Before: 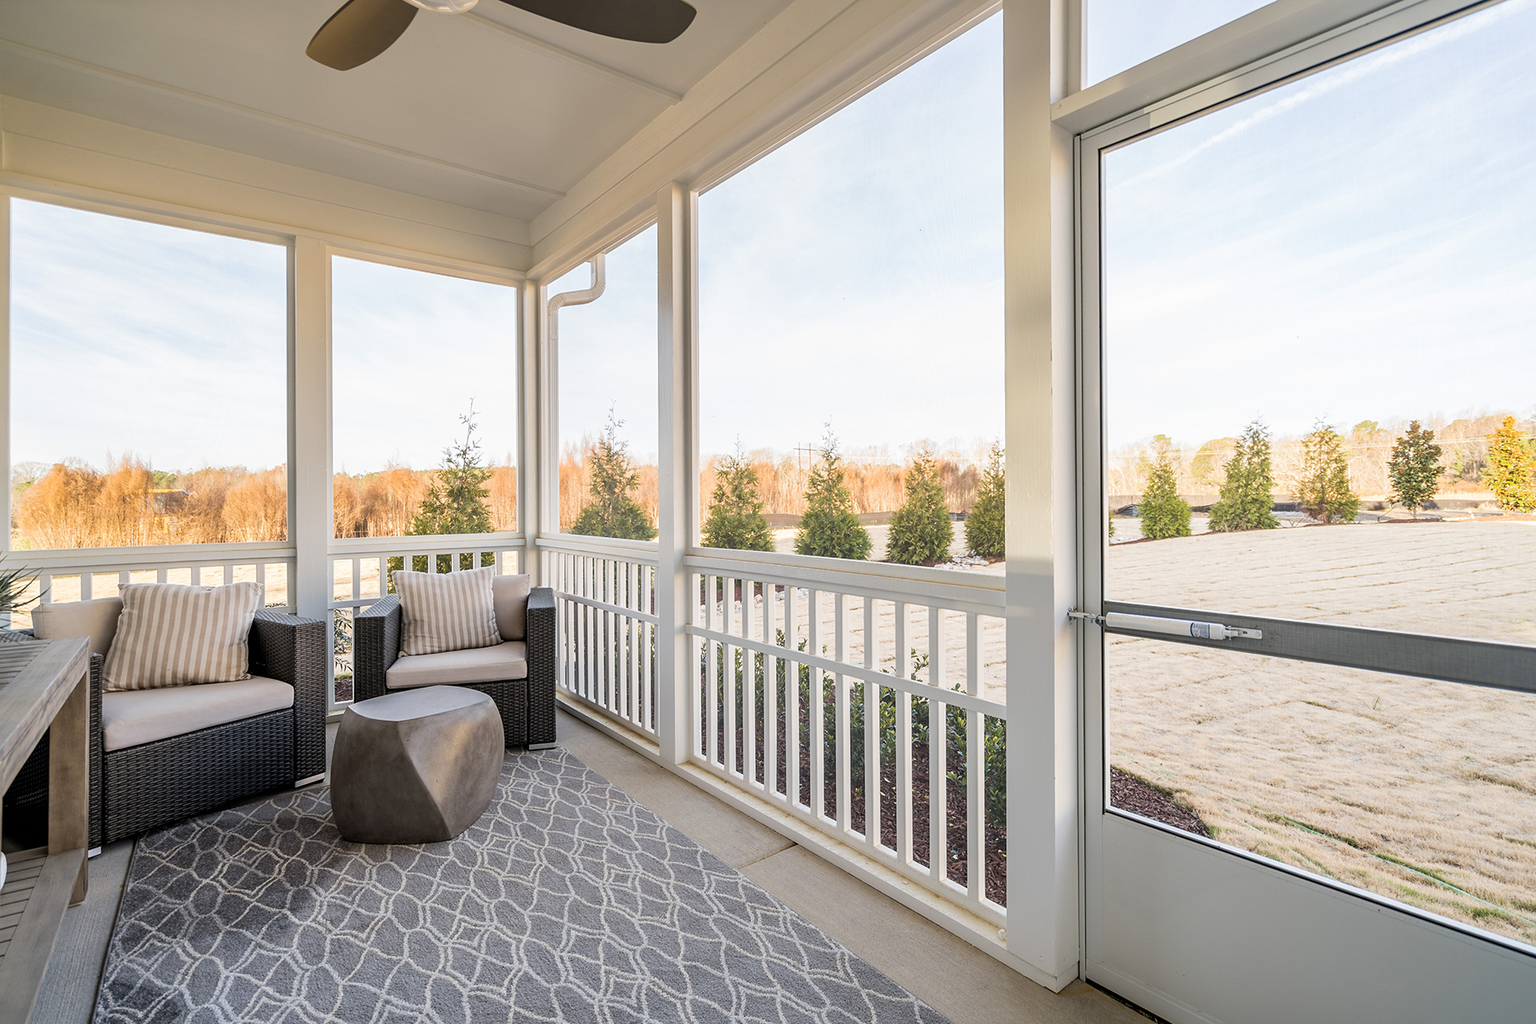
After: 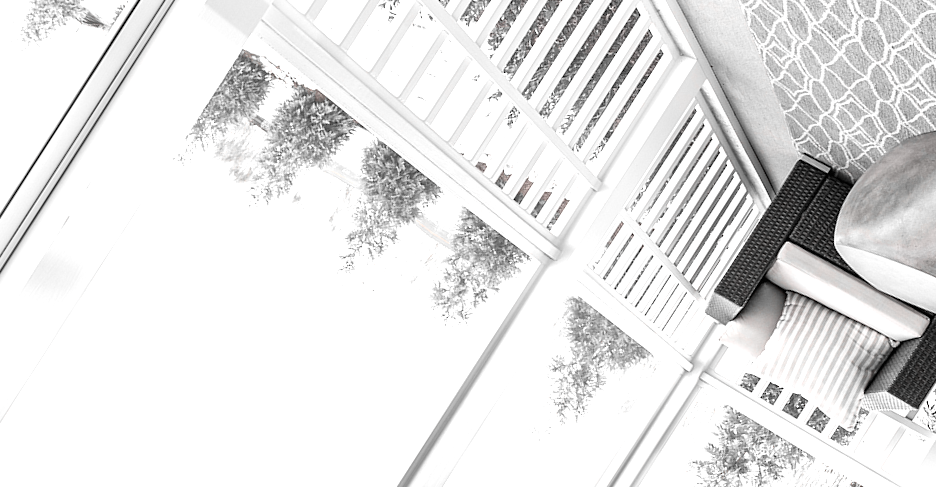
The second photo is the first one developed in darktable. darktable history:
contrast brightness saturation: contrast 0.101, saturation -0.354
crop and rotate: angle 146.92°, left 9.222%, top 15.67%, right 4.55%, bottom 16.994%
exposure: black level correction 0, exposure 1.126 EV, compensate highlight preservation false
color zones: curves: ch1 [(0, 0.006) (0.094, 0.285) (0.171, 0.001) (0.429, 0.001) (0.571, 0.003) (0.714, 0.004) (0.857, 0.004) (1, 0.006)]
